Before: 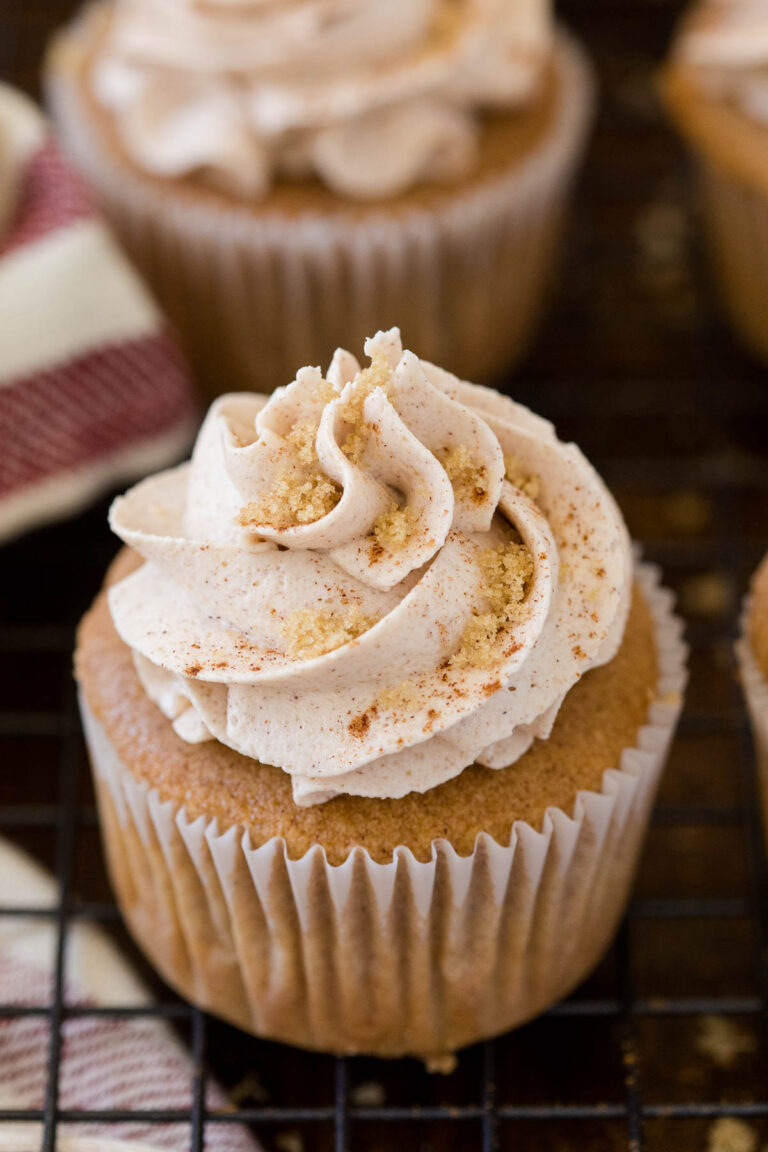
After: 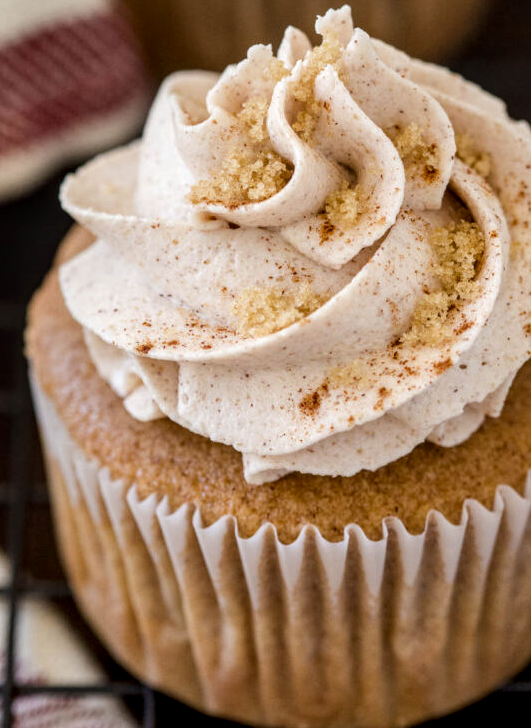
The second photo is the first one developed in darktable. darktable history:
crop: left 6.491%, top 27.994%, right 24.279%, bottom 8.783%
tone equalizer: mask exposure compensation -0.498 EV
local contrast: highlights 63%, detail 143%, midtone range 0.431
exposure: exposure -0.058 EV, compensate exposure bias true, compensate highlight preservation false
